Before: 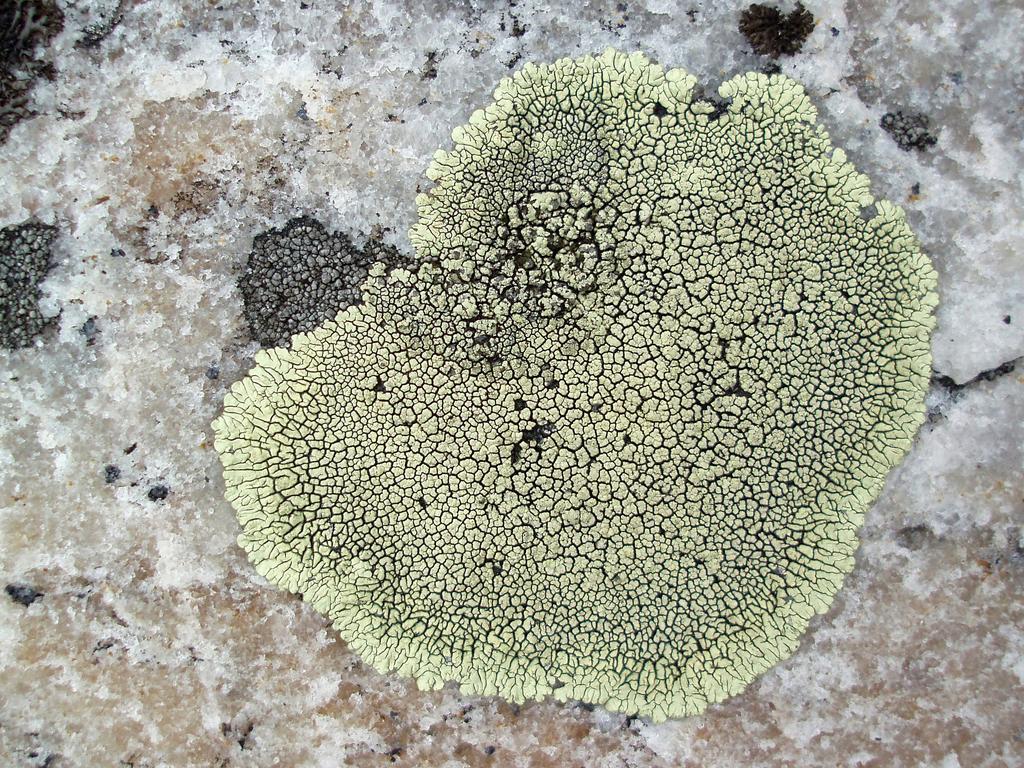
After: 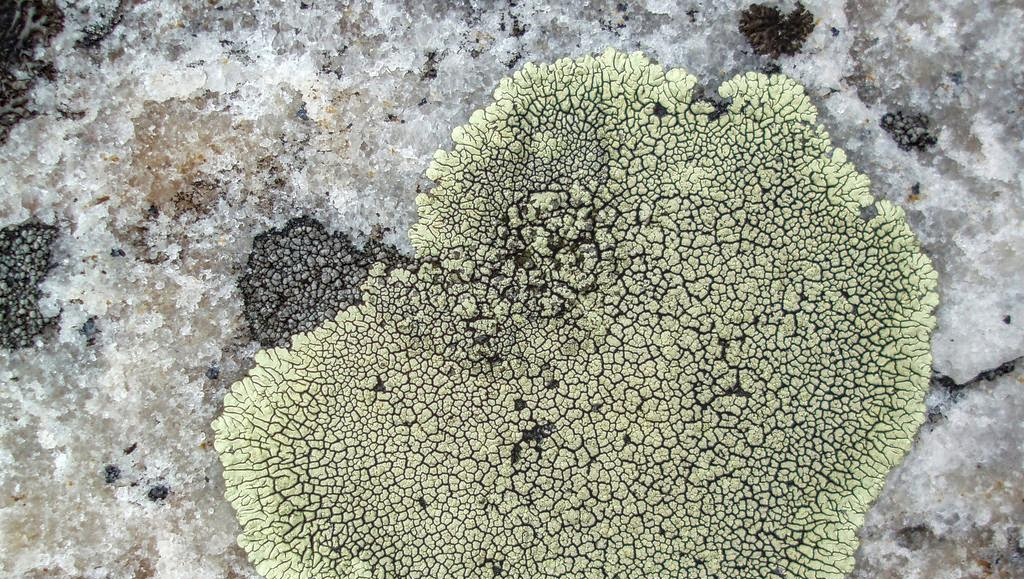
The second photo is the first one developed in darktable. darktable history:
local contrast: highlights 4%, shadows 1%, detail 133%
crop: bottom 24.498%
contrast equalizer: octaves 7, y [[0.5 ×6], [0.5 ×6], [0.5, 0.5, 0.501, 0.545, 0.707, 0.863], [0 ×6], [0 ×6]]
